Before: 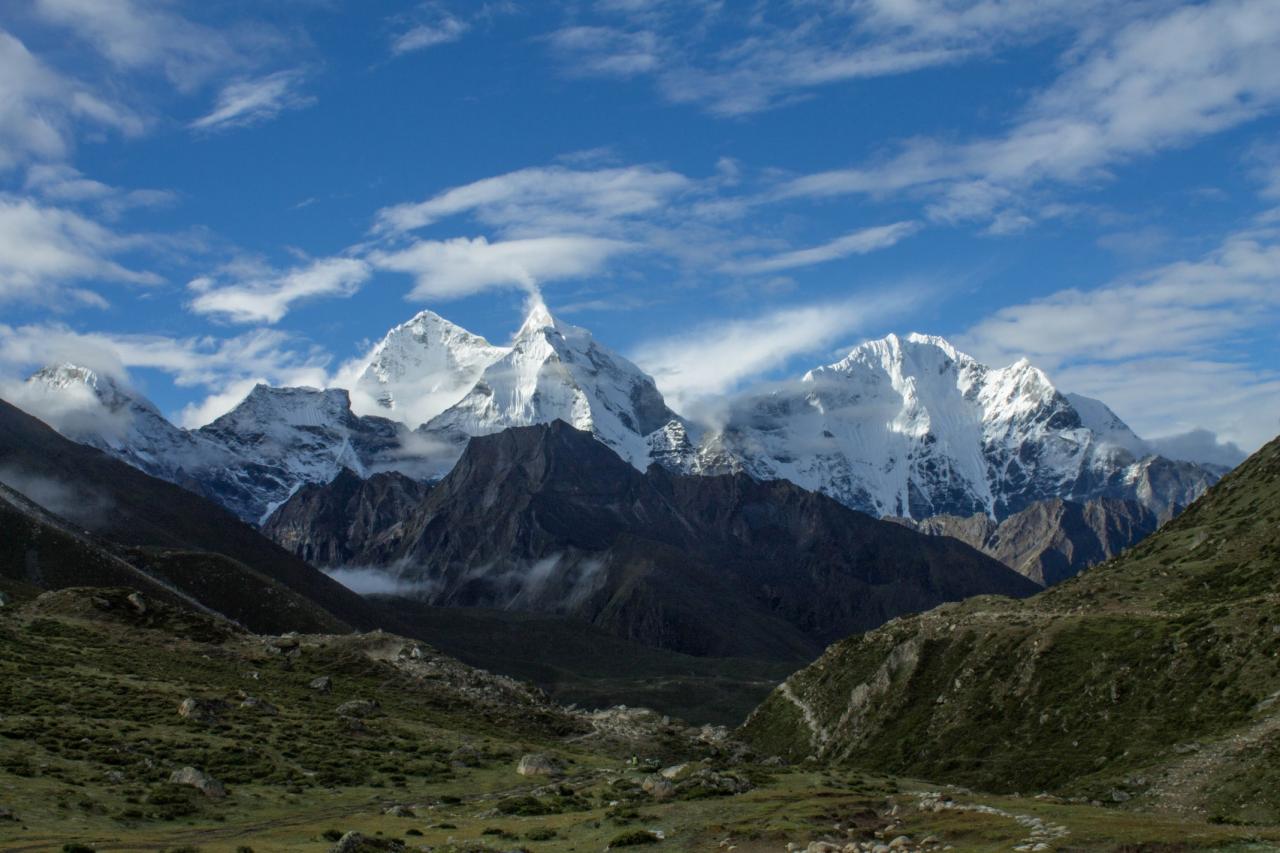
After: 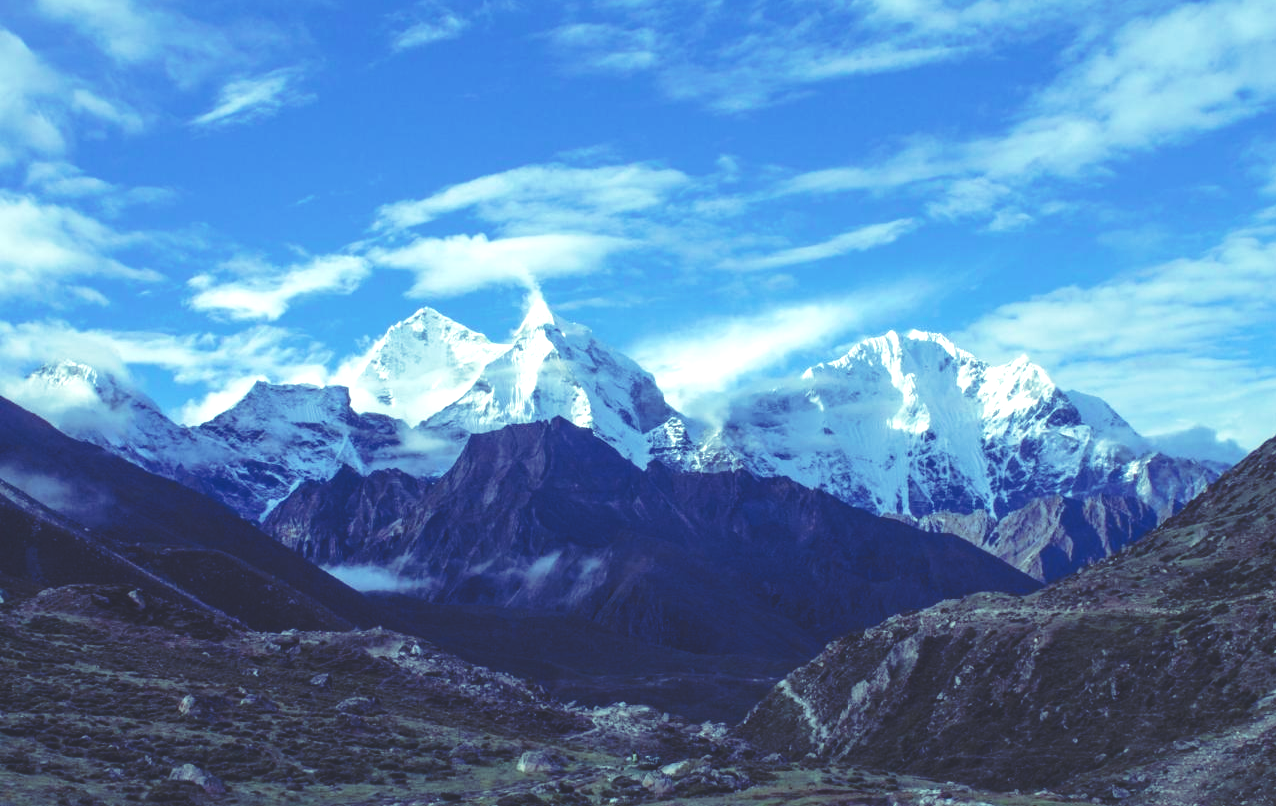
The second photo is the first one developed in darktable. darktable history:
exposure: exposure 0.722 EV, compensate highlight preservation false
crop: top 0.448%, right 0.264%, bottom 5.045%
rgb curve: curves: ch0 [(0, 0.186) (0.314, 0.284) (0.576, 0.466) (0.805, 0.691) (0.936, 0.886)]; ch1 [(0, 0.186) (0.314, 0.284) (0.581, 0.534) (0.771, 0.746) (0.936, 0.958)]; ch2 [(0, 0.216) (0.275, 0.39) (1, 1)], mode RGB, independent channels, compensate middle gray true, preserve colors none
tone curve: curves: ch0 [(0, 0) (0.003, 0.012) (0.011, 0.015) (0.025, 0.023) (0.044, 0.036) (0.069, 0.047) (0.1, 0.062) (0.136, 0.1) (0.177, 0.15) (0.224, 0.219) (0.277, 0.3) (0.335, 0.401) (0.399, 0.49) (0.468, 0.569) (0.543, 0.641) (0.623, 0.73) (0.709, 0.806) (0.801, 0.88) (0.898, 0.939) (1, 1)], preserve colors none
